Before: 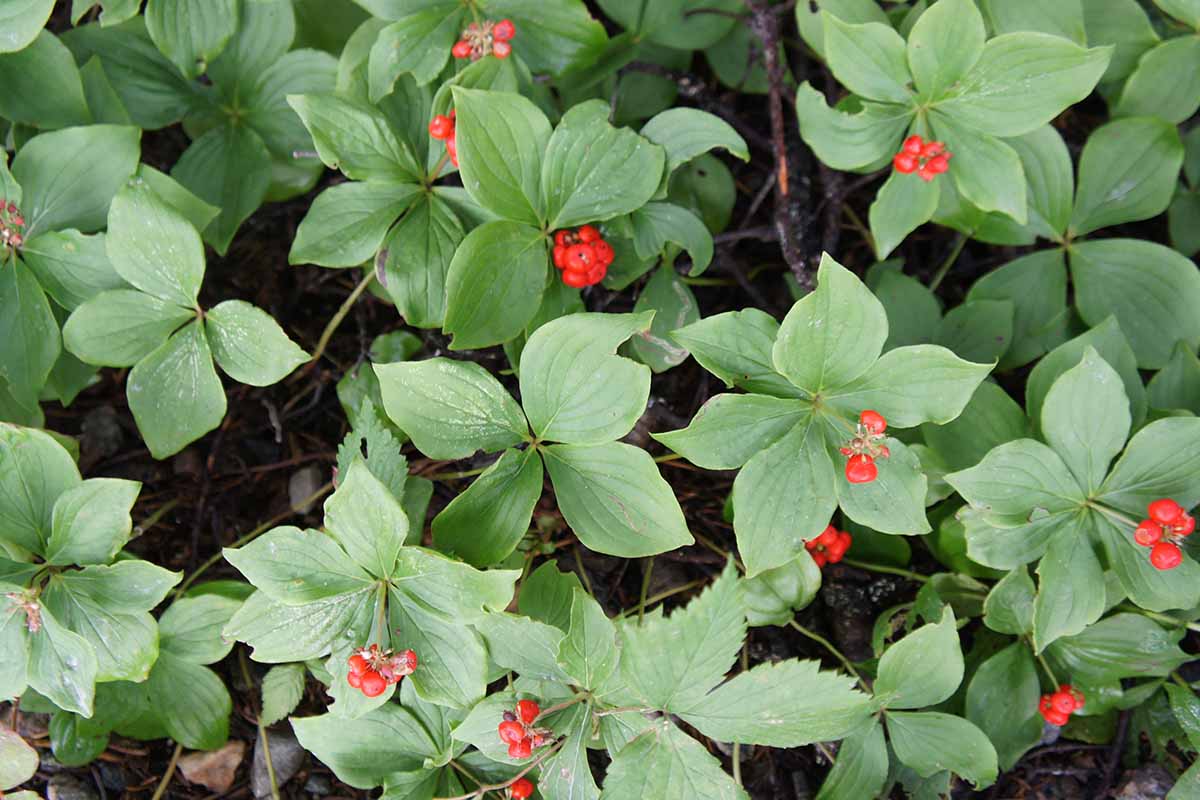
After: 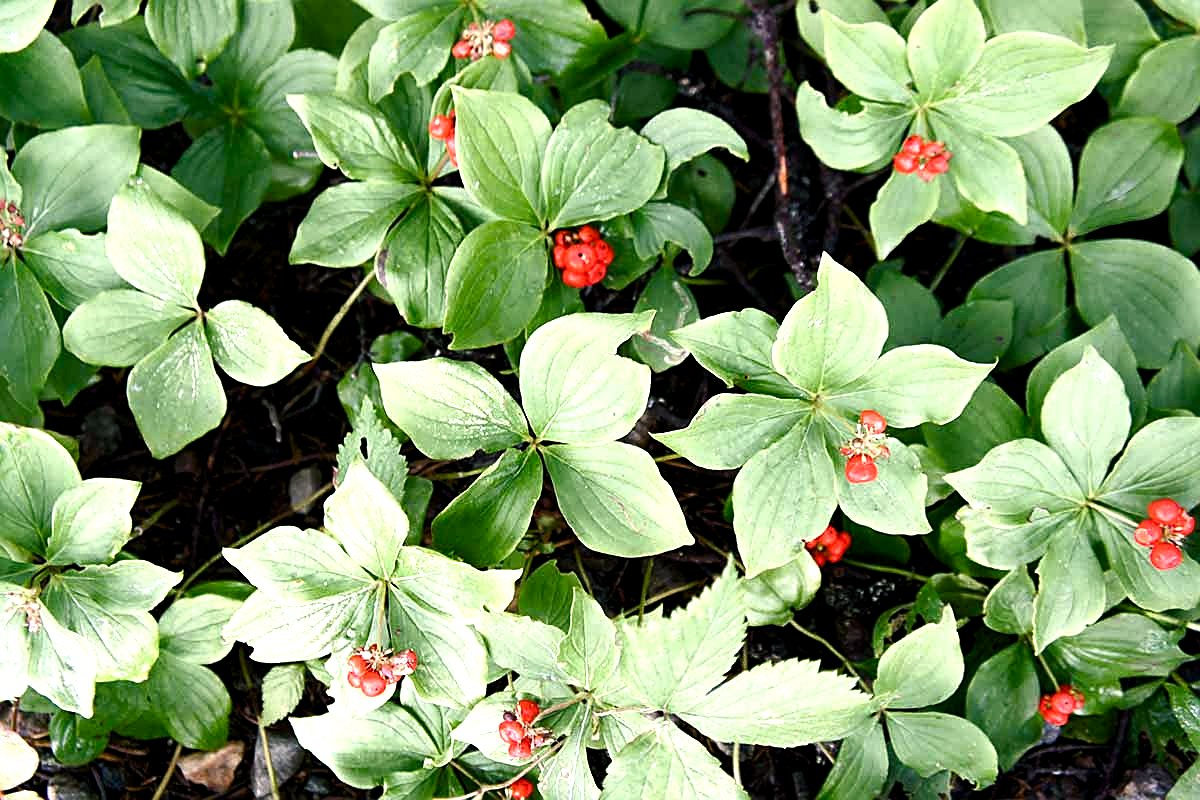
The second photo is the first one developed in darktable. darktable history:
color balance rgb: shadows lift › chroma 2.79%, shadows lift › hue 190.66°, power › hue 171.85°, highlights gain › chroma 2.16%, highlights gain › hue 75.26°, global offset › luminance -0.51%, perceptual saturation grading › highlights -33.8%, perceptual saturation grading › mid-tones 14.98%, perceptual saturation grading › shadows 48.43%, perceptual brilliance grading › highlights 15.68%, perceptual brilliance grading › mid-tones 6.62%, perceptual brilliance grading › shadows -14.98%, global vibrance 11.32%, contrast 5.05%
sharpen: on, module defaults
tone equalizer: -8 EV -0.417 EV, -7 EV -0.389 EV, -6 EV -0.333 EV, -5 EV -0.222 EV, -3 EV 0.222 EV, -2 EV 0.333 EV, -1 EV 0.389 EV, +0 EV 0.417 EV, edges refinement/feathering 500, mask exposure compensation -1.57 EV, preserve details no
